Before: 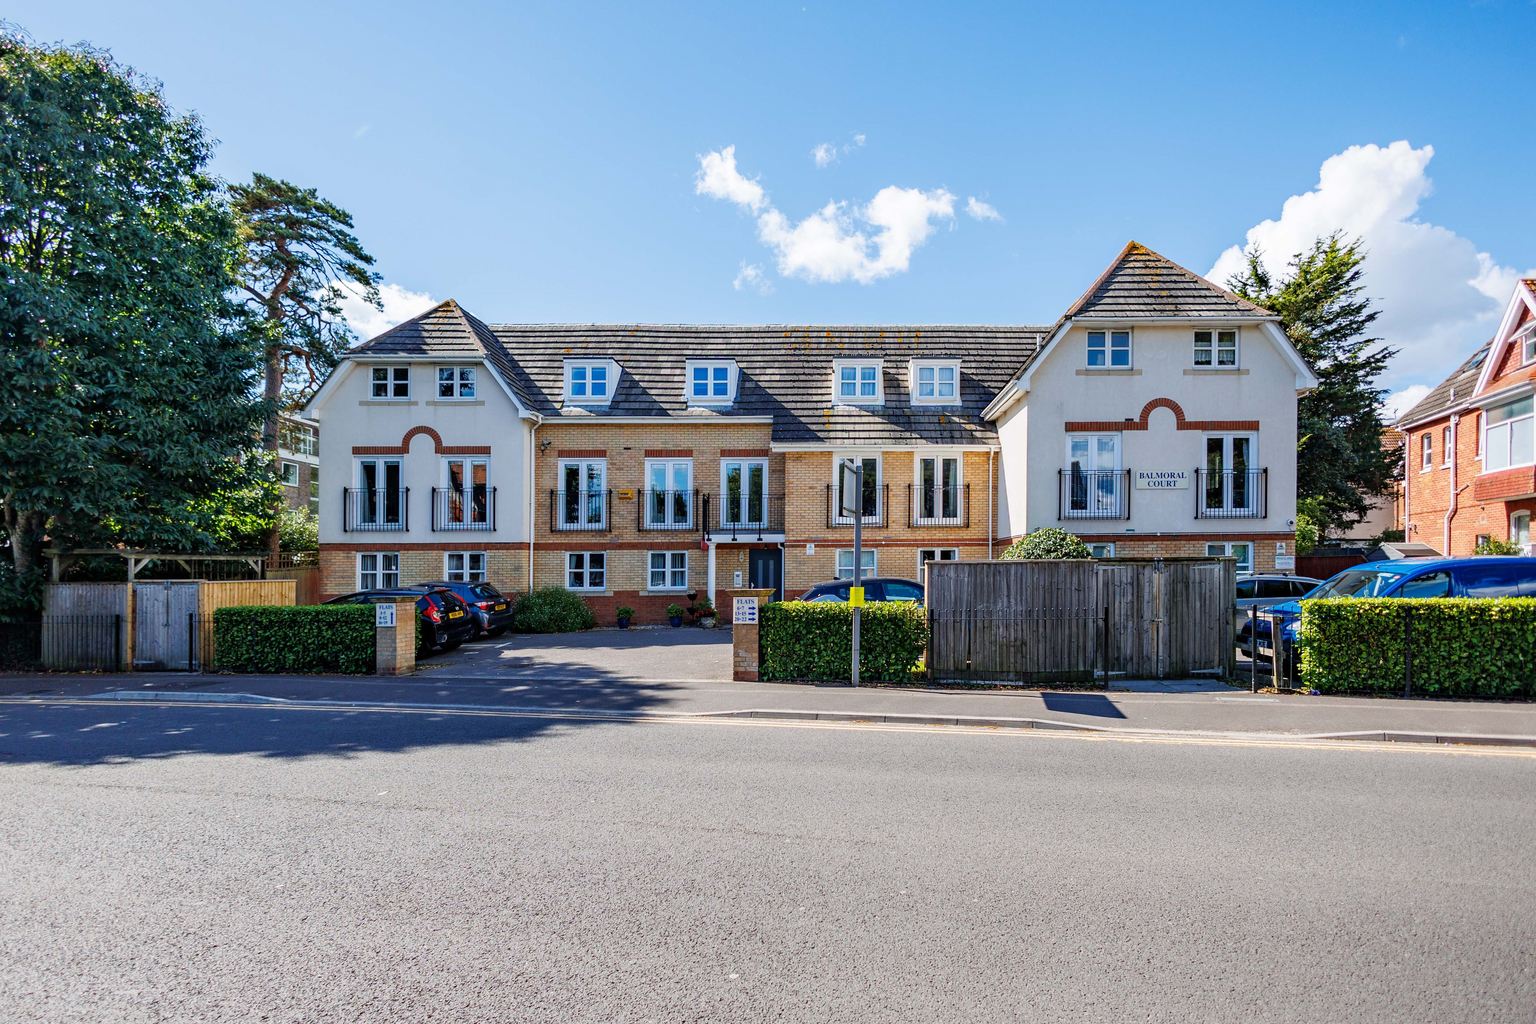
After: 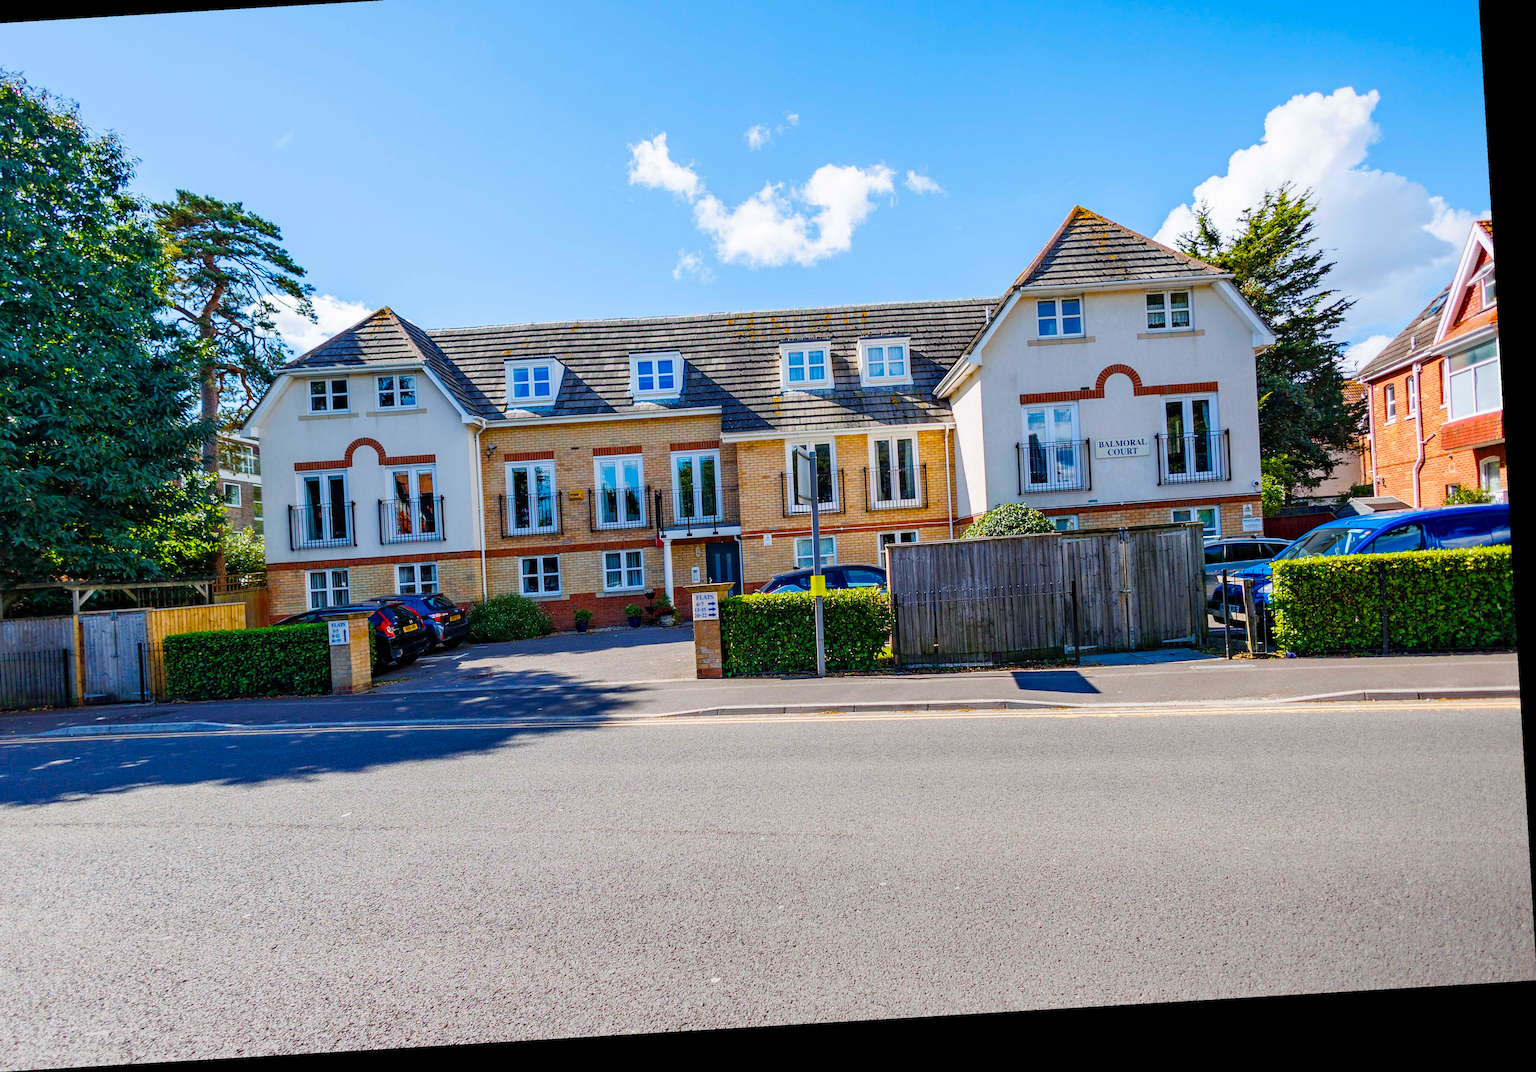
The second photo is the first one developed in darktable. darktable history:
color balance rgb: perceptual saturation grading › global saturation 36.642%, perceptual saturation grading › shadows 35.475%, global vibrance 9.393%
crop and rotate: angle 3.42°, left 5.699%, top 5.721%
